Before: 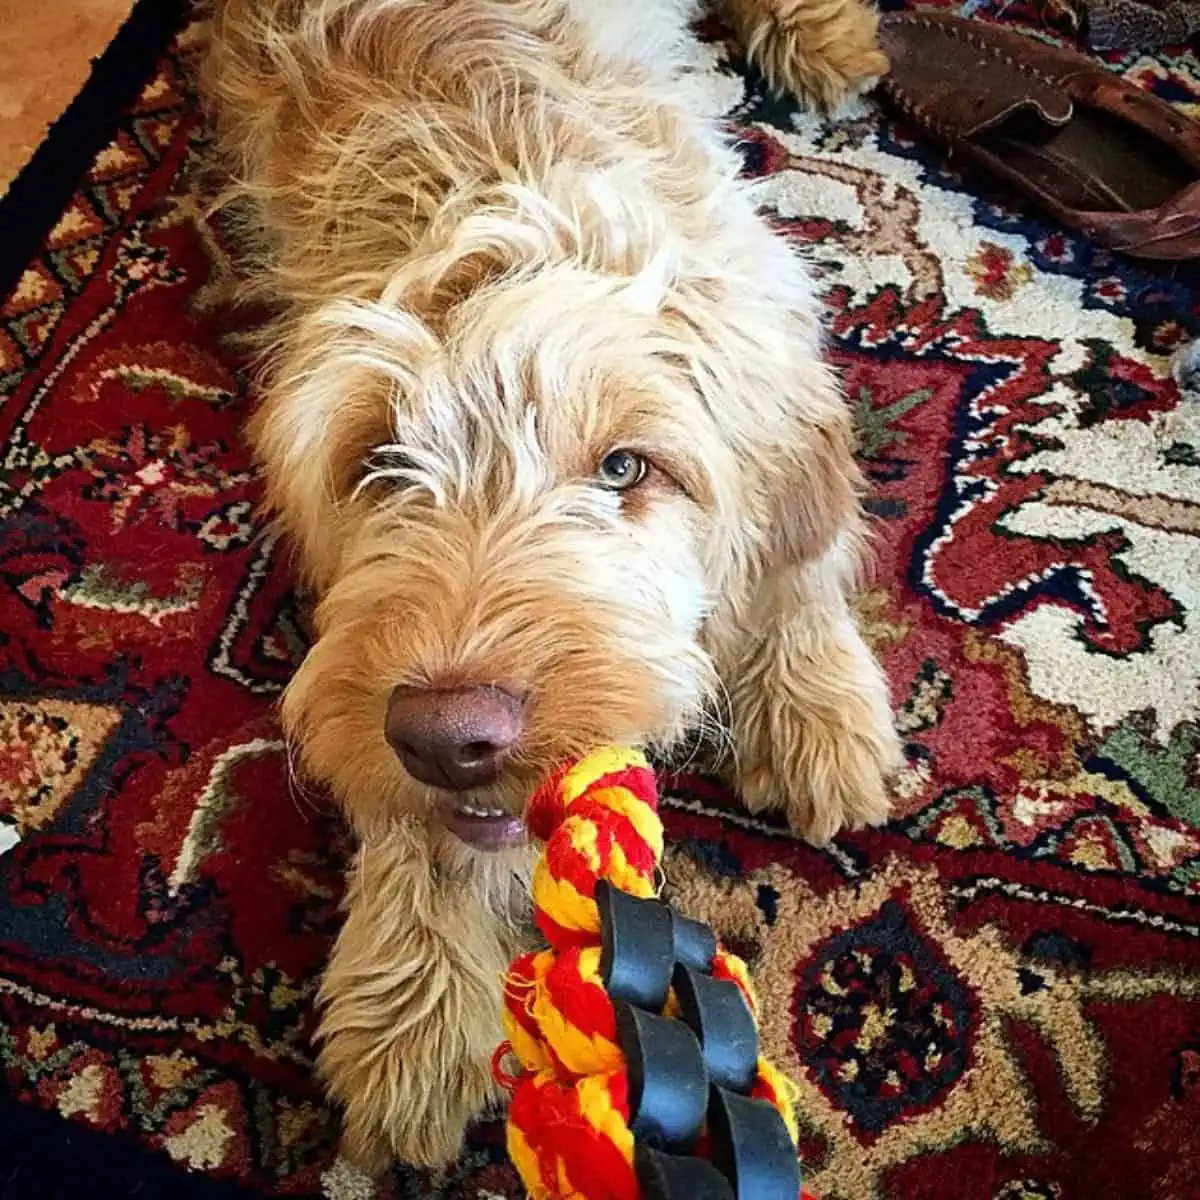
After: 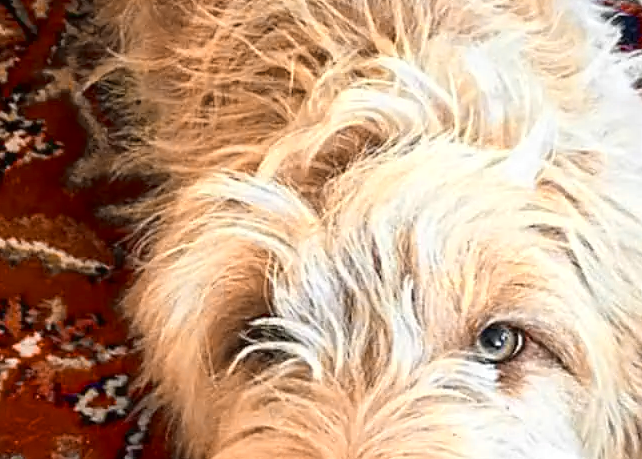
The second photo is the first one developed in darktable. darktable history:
color zones: curves: ch0 [(0.009, 0.528) (0.136, 0.6) (0.255, 0.586) (0.39, 0.528) (0.522, 0.584) (0.686, 0.736) (0.849, 0.561)]; ch1 [(0.045, 0.781) (0.14, 0.416) (0.257, 0.695) (0.442, 0.032) (0.738, 0.338) (0.818, 0.632) (0.891, 0.741) (1, 0.704)]; ch2 [(0, 0.667) (0.141, 0.52) (0.26, 0.37) (0.474, 0.432) (0.743, 0.286)]
crop: left 10.267%, top 10.608%, right 36.223%, bottom 51.062%
